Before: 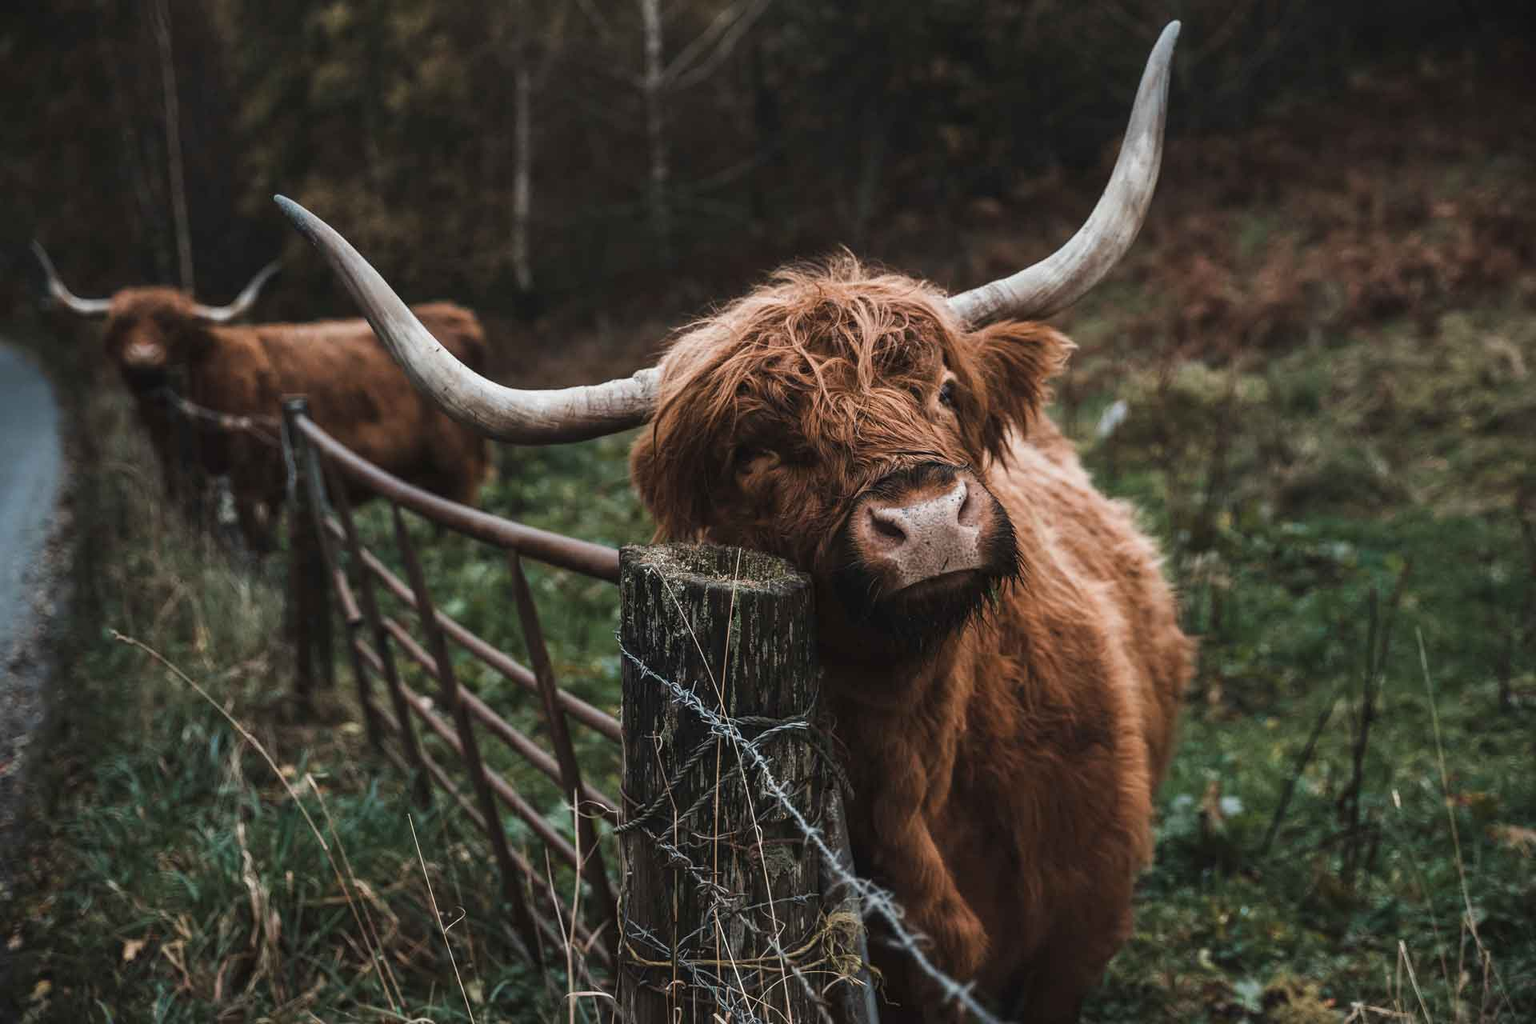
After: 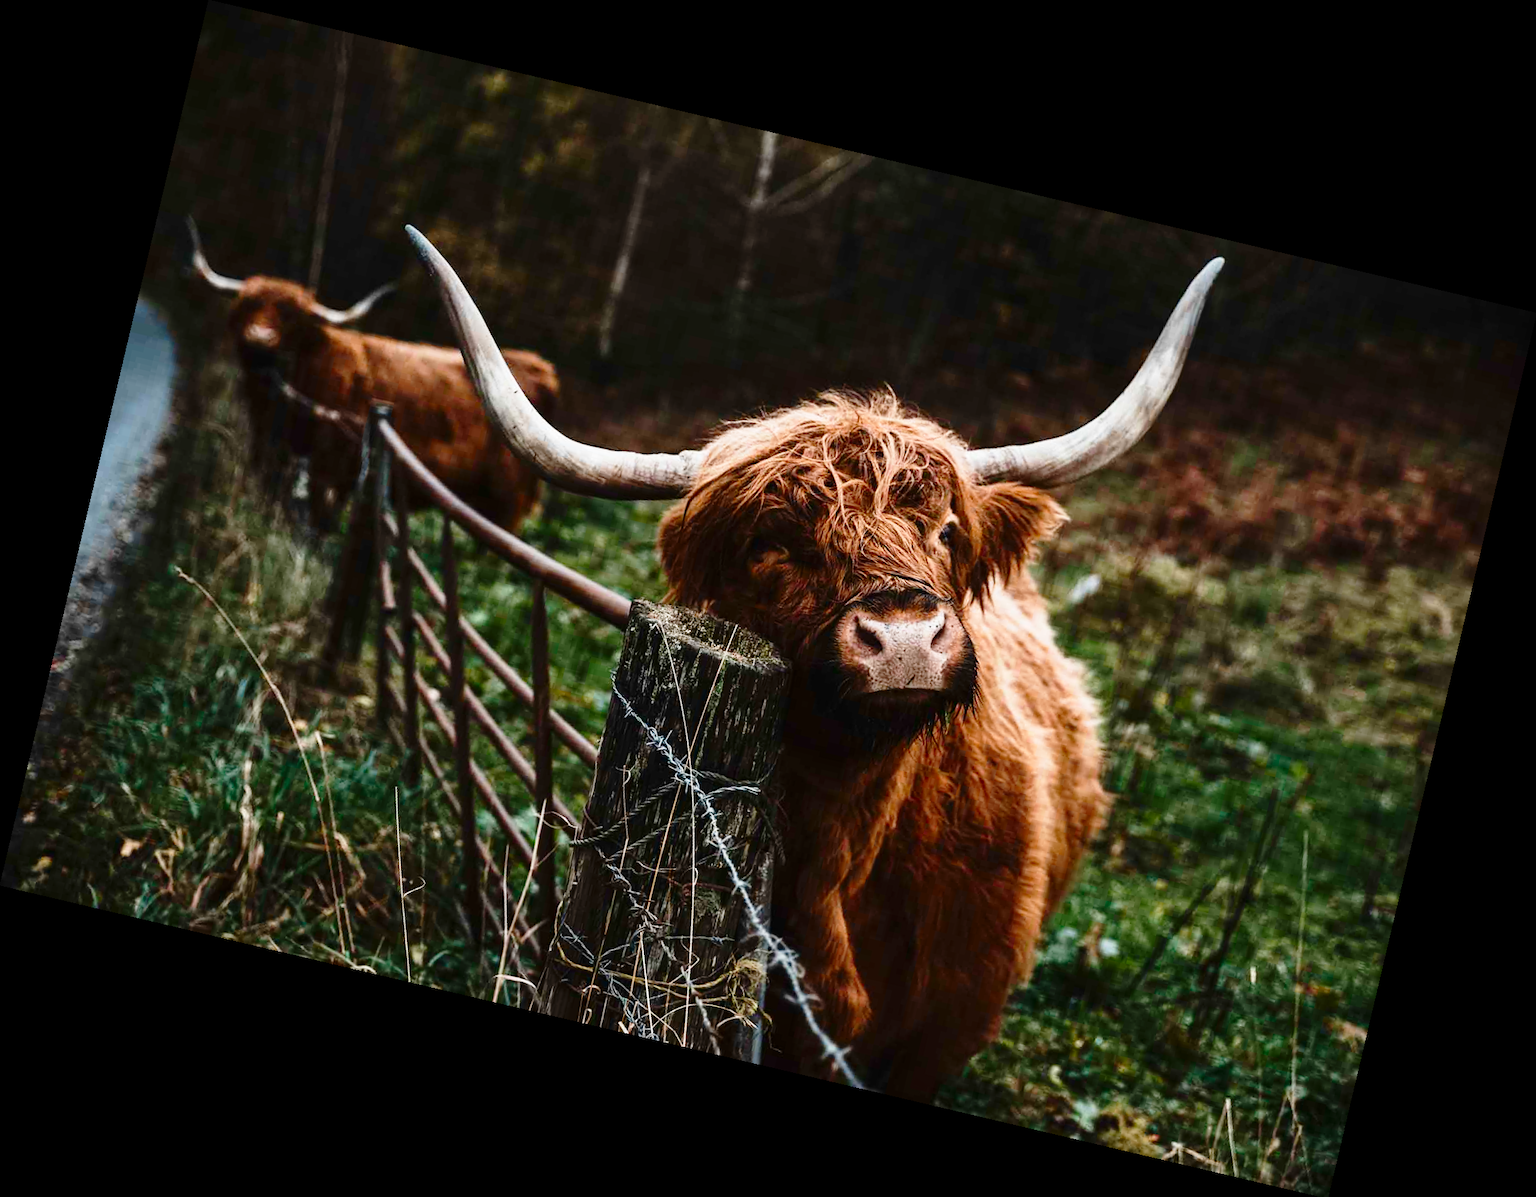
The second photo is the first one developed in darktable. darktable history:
rotate and perspective: rotation 13.27°, automatic cropping off
contrast brightness saturation: contrast 0.12, brightness -0.12, saturation 0.2
base curve: curves: ch0 [(0, 0) (0.028, 0.03) (0.121, 0.232) (0.46, 0.748) (0.859, 0.968) (1, 1)], preserve colors none
tone equalizer: on, module defaults
